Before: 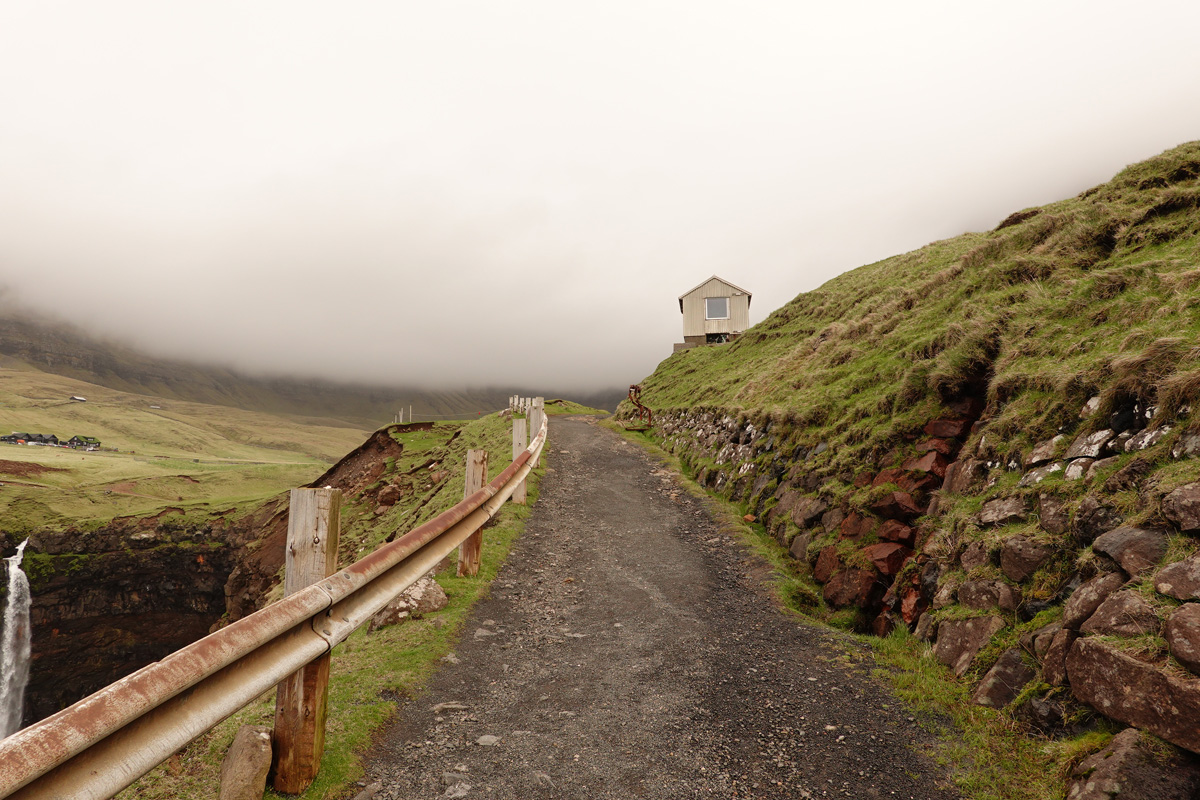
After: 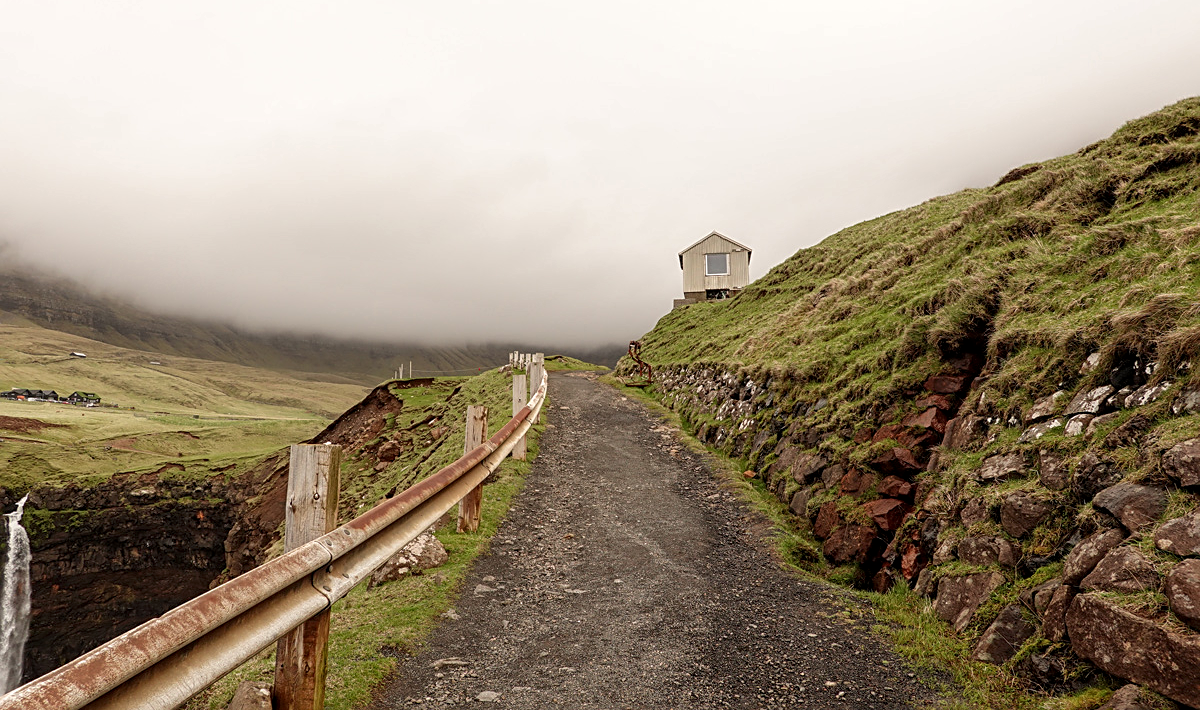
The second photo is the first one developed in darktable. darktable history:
sharpen: on, module defaults
crop and rotate: top 5.598%, bottom 5.621%
local contrast: detail 130%
